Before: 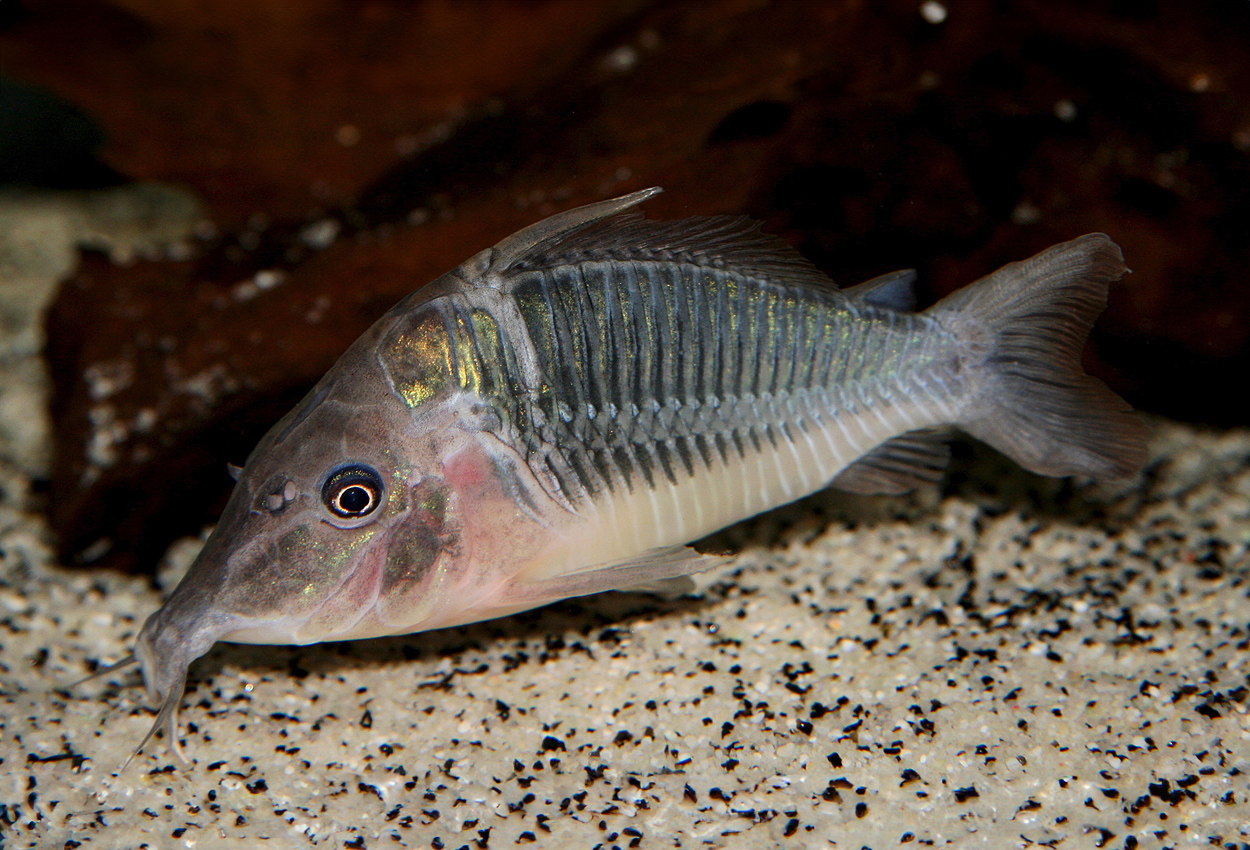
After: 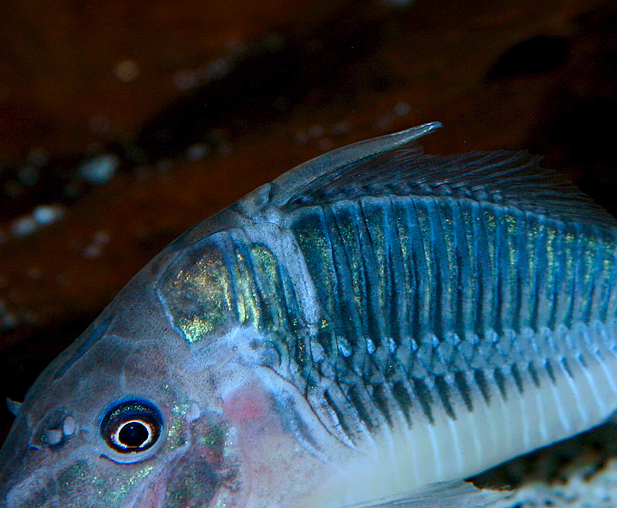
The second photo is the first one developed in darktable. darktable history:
color balance rgb: power › hue 328.64°, perceptual saturation grading › global saturation 25.123%, perceptual saturation grading › highlights -50.34%, perceptual saturation grading › shadows 30.884%, global vibrance 9.703%
crop: left 17.745%, top 7.706%, right 32.855%, bottom 32.487%
contrast equalizer: y [[0.5 ×6], [0.5 ×6], [0.5, 0.5, 0.501, 0.545, 0.707, 0.863], [0 ×6], [0 ×6]]
color calibration: illuminant custom, x 0.433, y 0.394, temperature 3087.23 K
